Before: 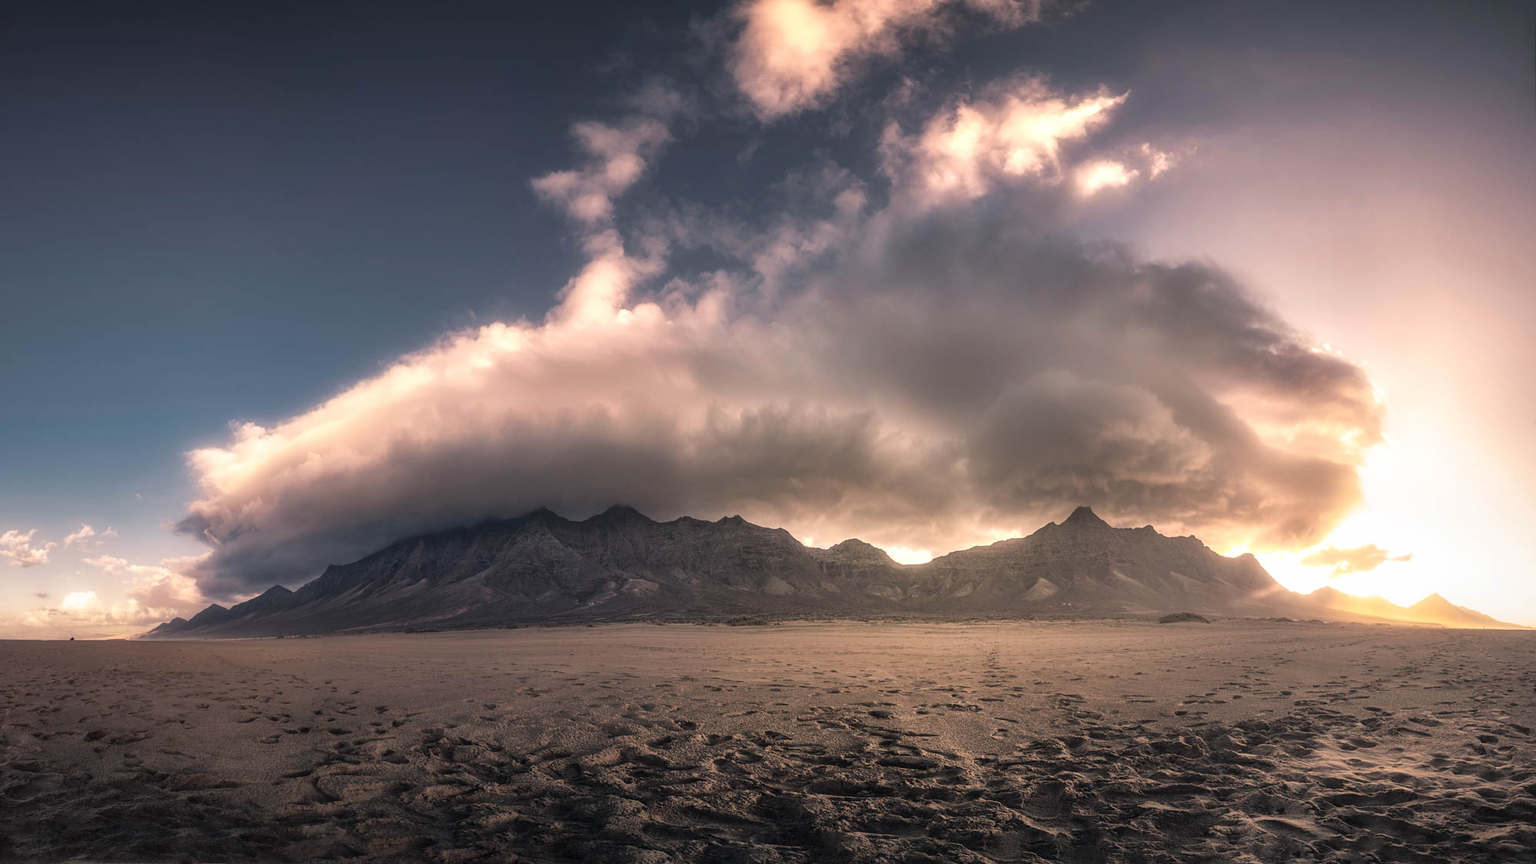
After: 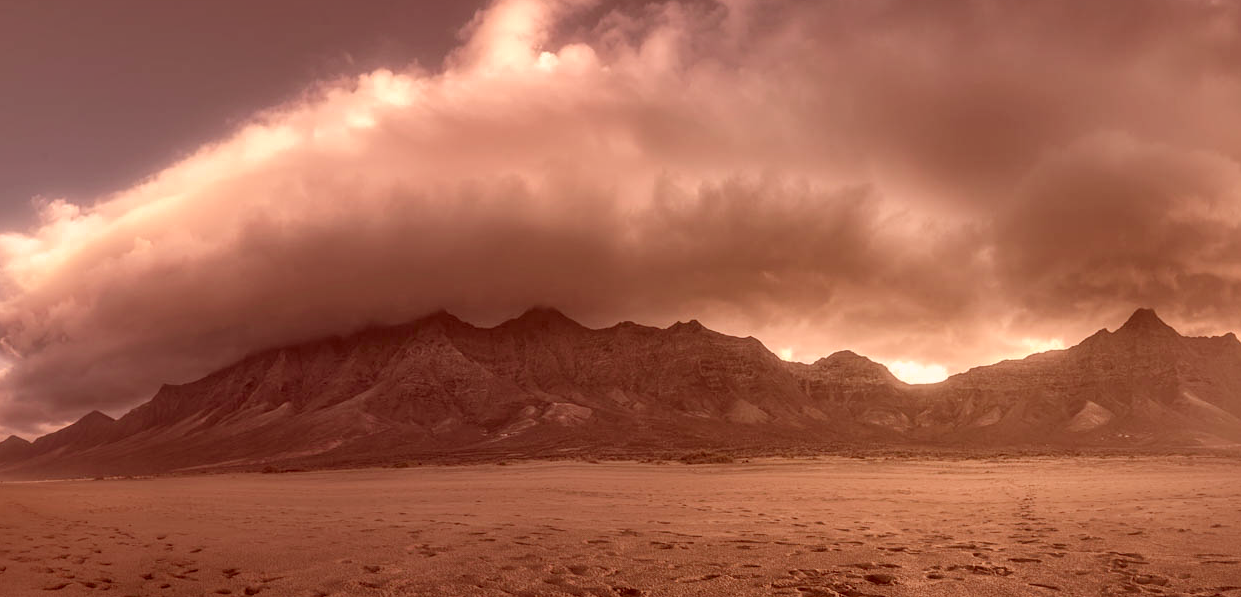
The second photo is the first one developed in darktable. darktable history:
color correction: highlights a* 9.03, highlights b* 8.71, shadows a* 40, shadows b* 40, saturation 0.8
crop: left 13.312%, top 31.28%, right 24.627%, bottom 15.582%
shadows and highlights: on, module defaults
